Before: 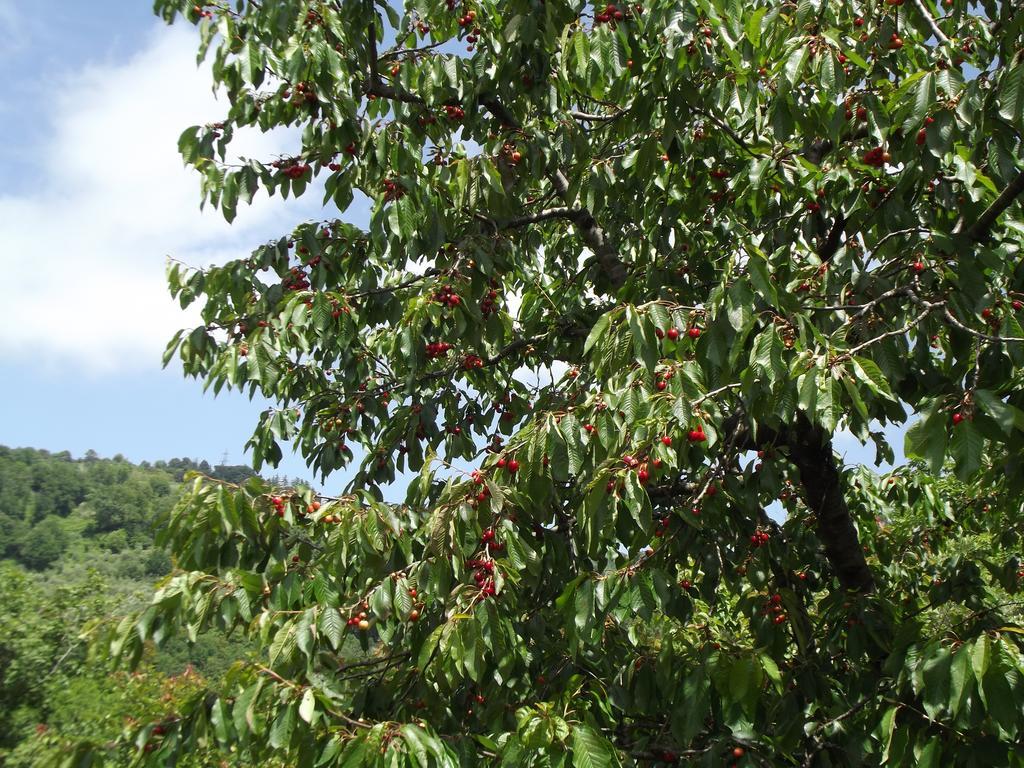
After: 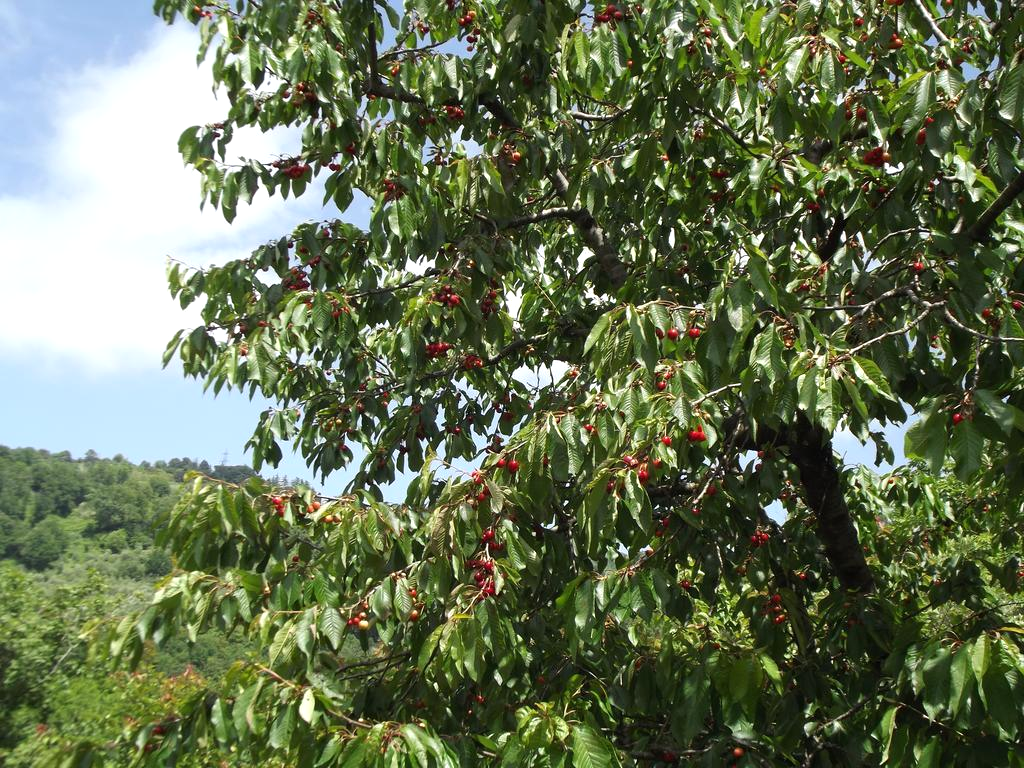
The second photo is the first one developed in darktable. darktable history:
exposure: black level correction 0, exposure 0.2 EV, compensate exposure bias true, compensate highlight preservation false
